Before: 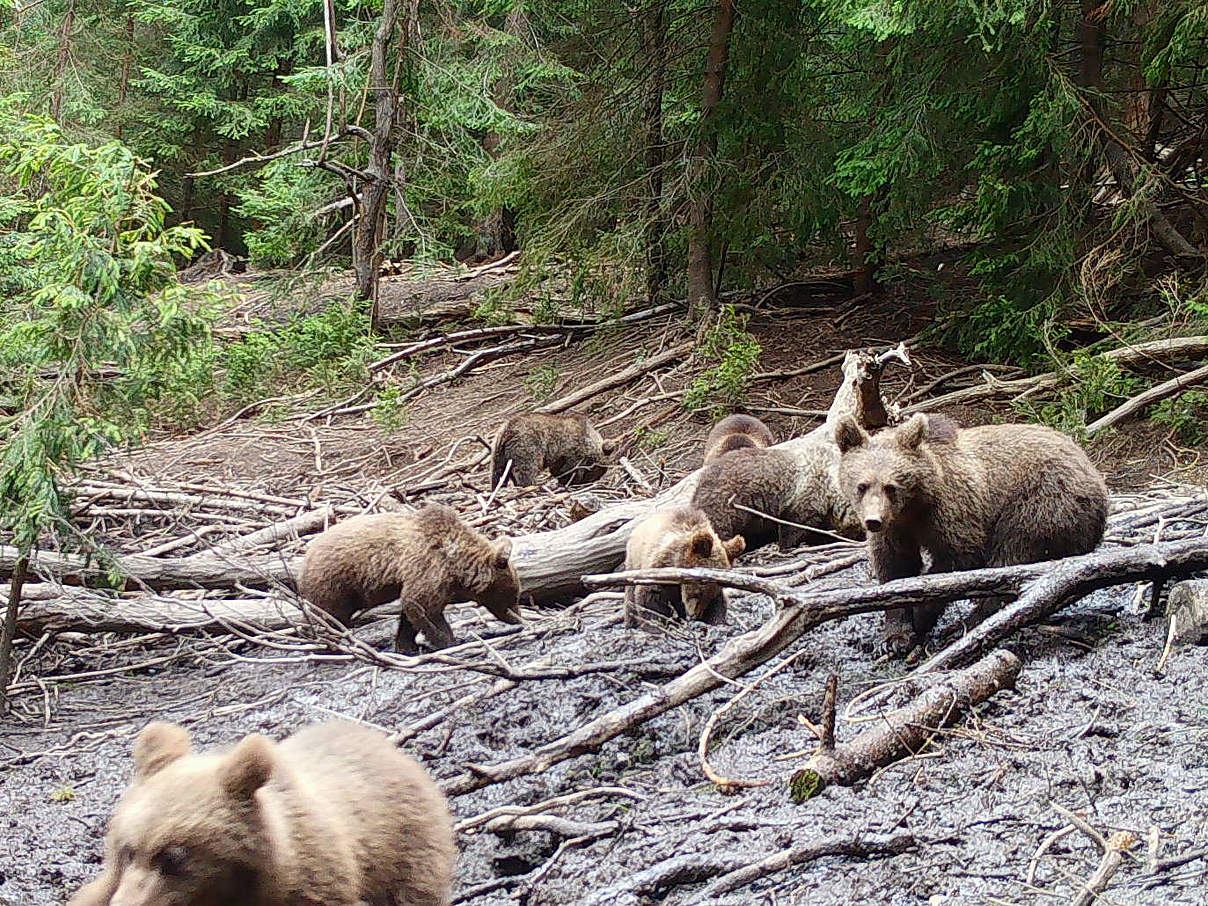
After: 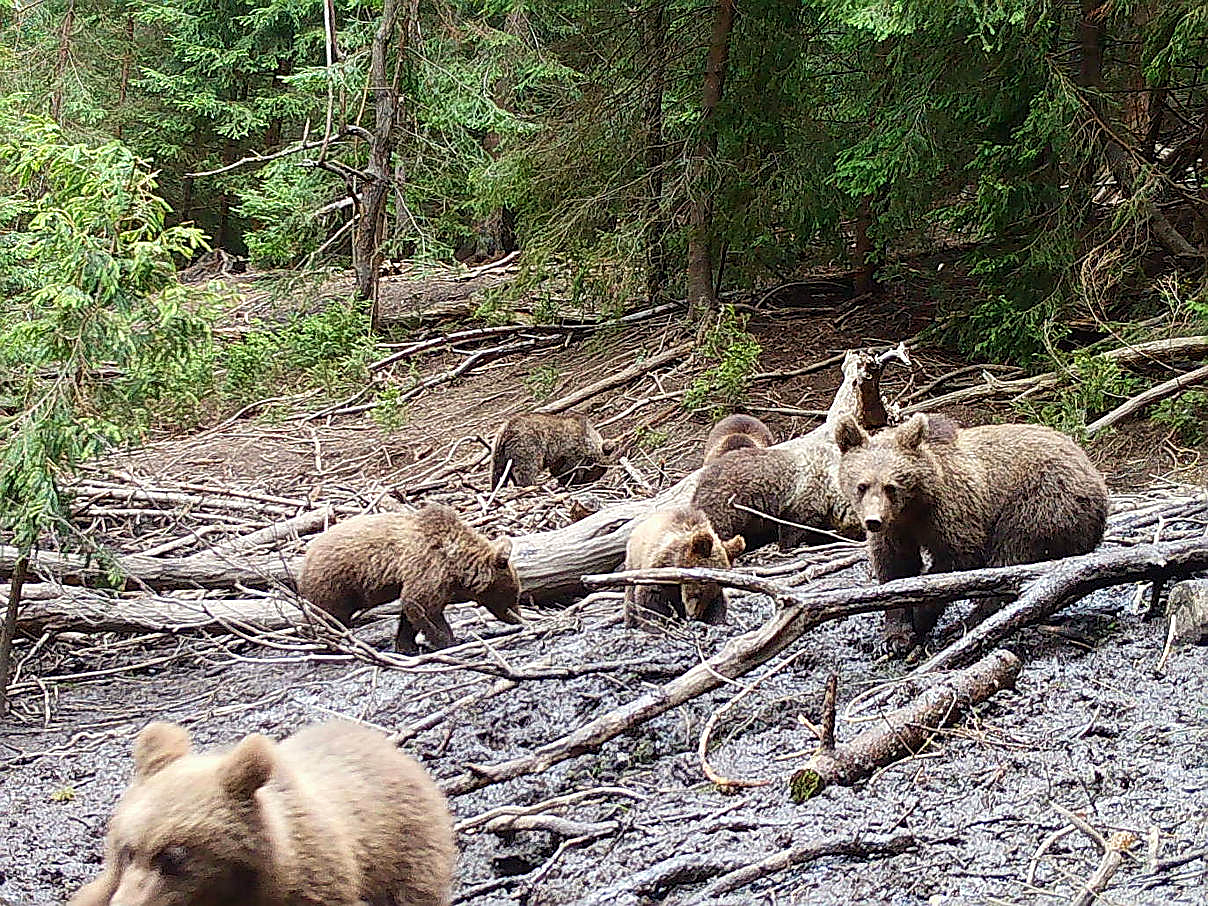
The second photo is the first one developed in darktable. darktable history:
sharpen: on, module defaults
velvia: strength 14.41%
